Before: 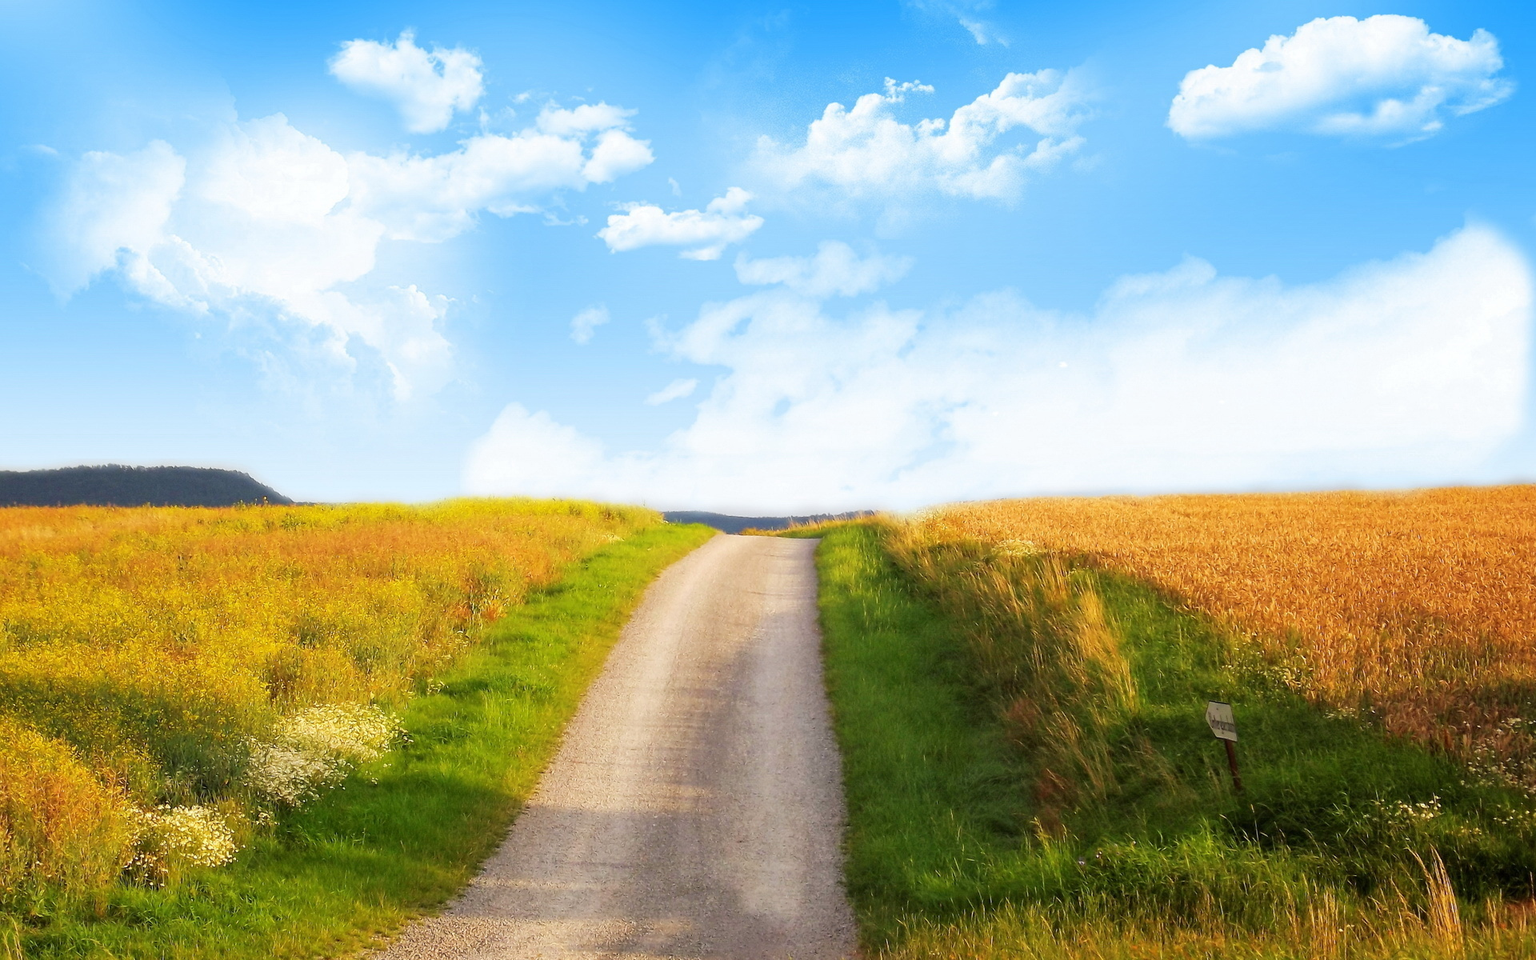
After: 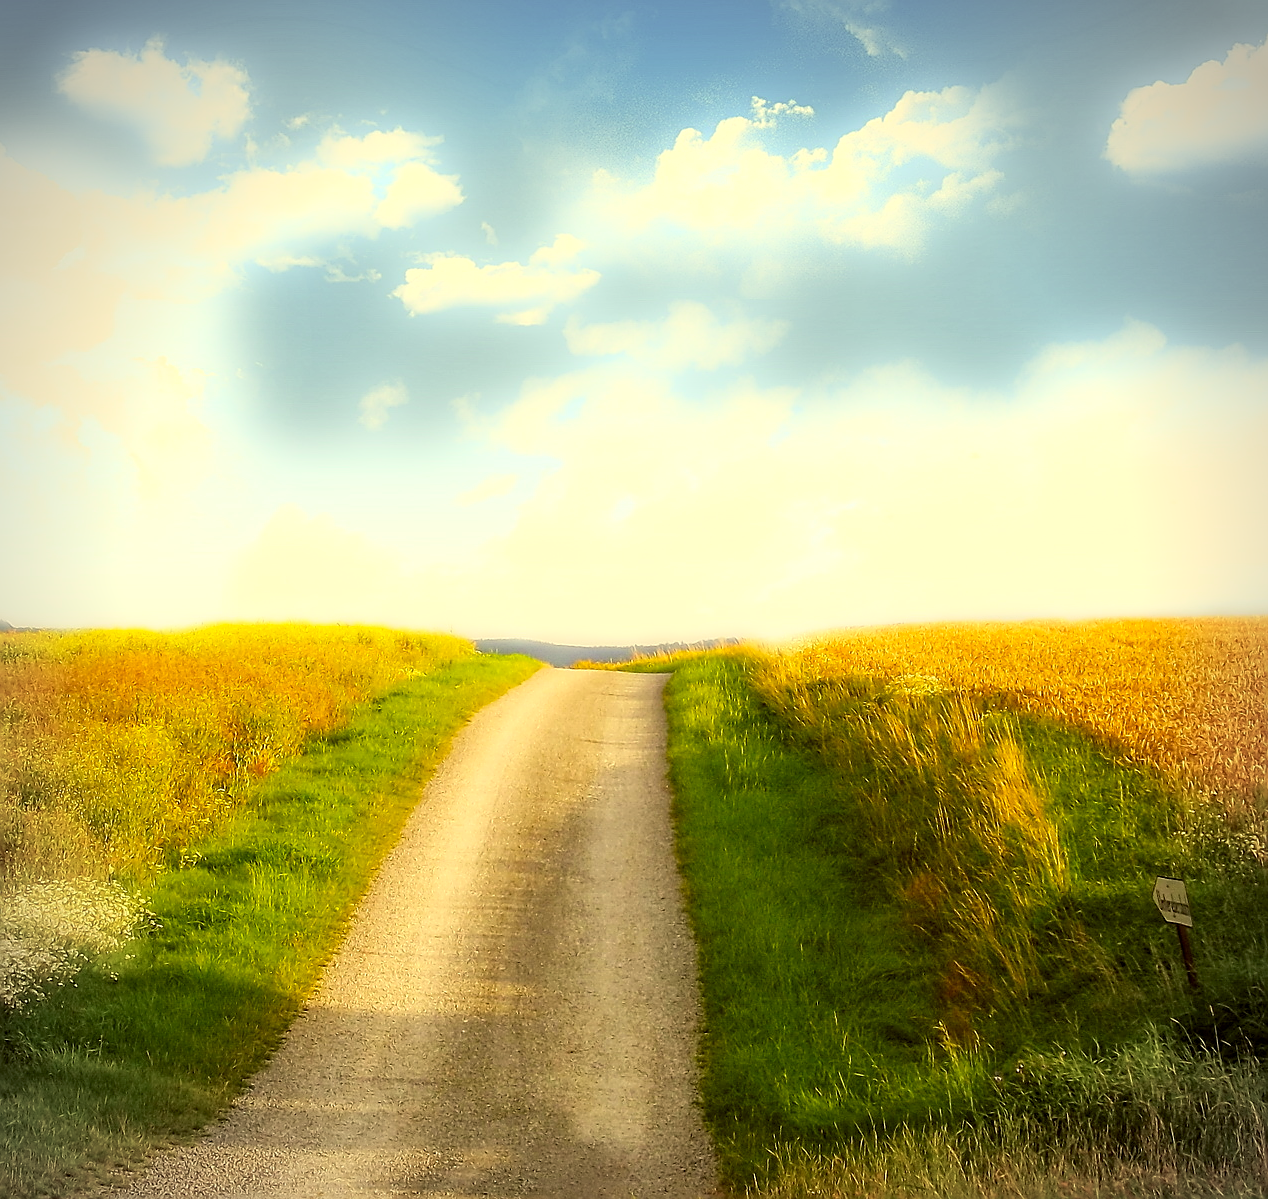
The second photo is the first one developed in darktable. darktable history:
color correction: highlights a* 0.162, highlights b* 29.53, shadows a* -0.162, shadows b* 21.09
crop and rotate: left 18.442%, right 15.508%
sharpen: radius 1.4, amount 1.25, threshold 0.7
bloom: size 5%, threshold 95%, strength 15%
local contrast: on, module defaults
vignetting: on, module defaults
